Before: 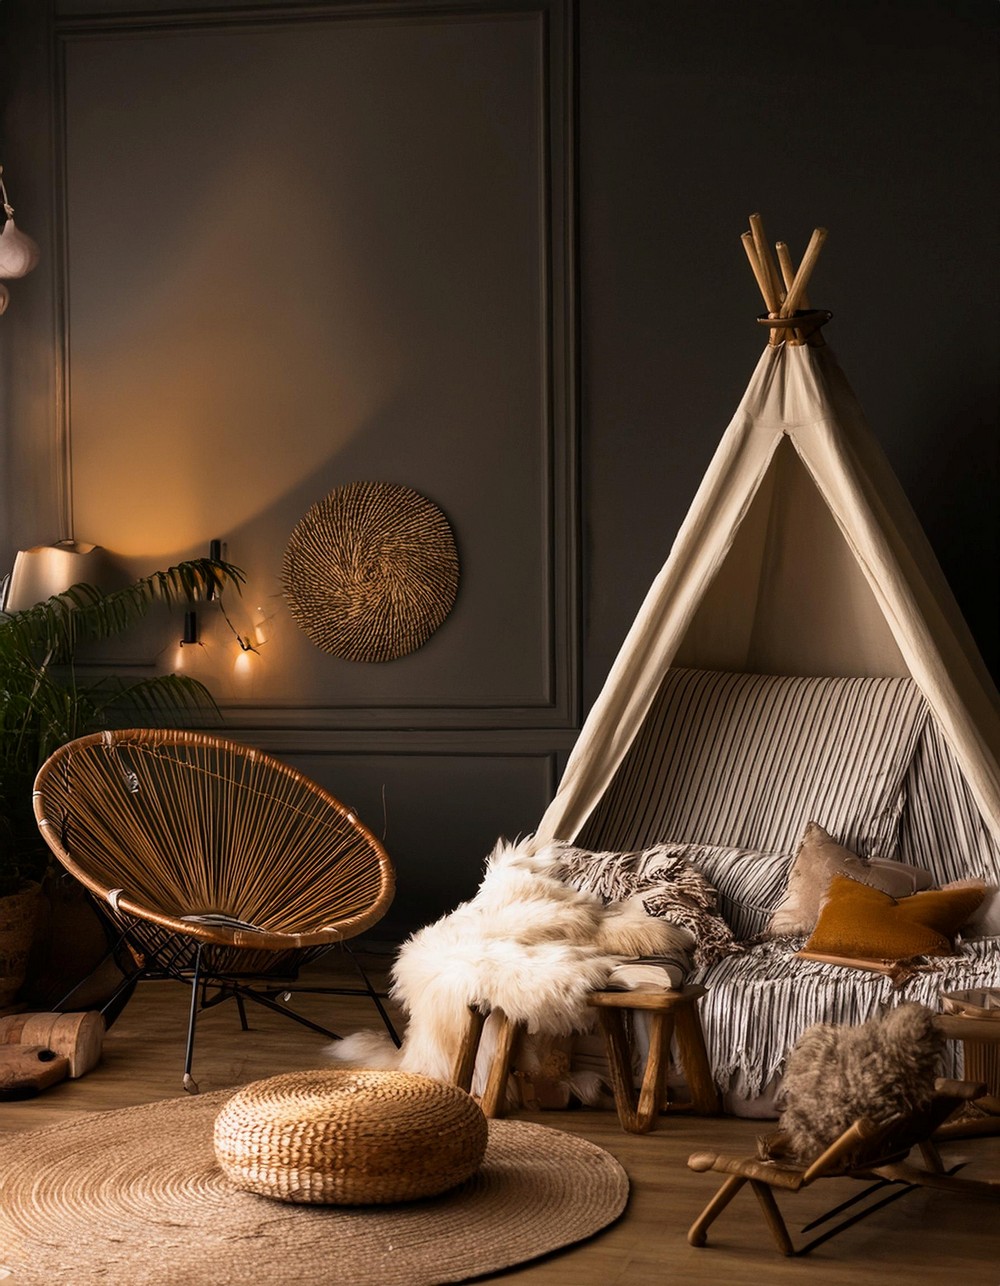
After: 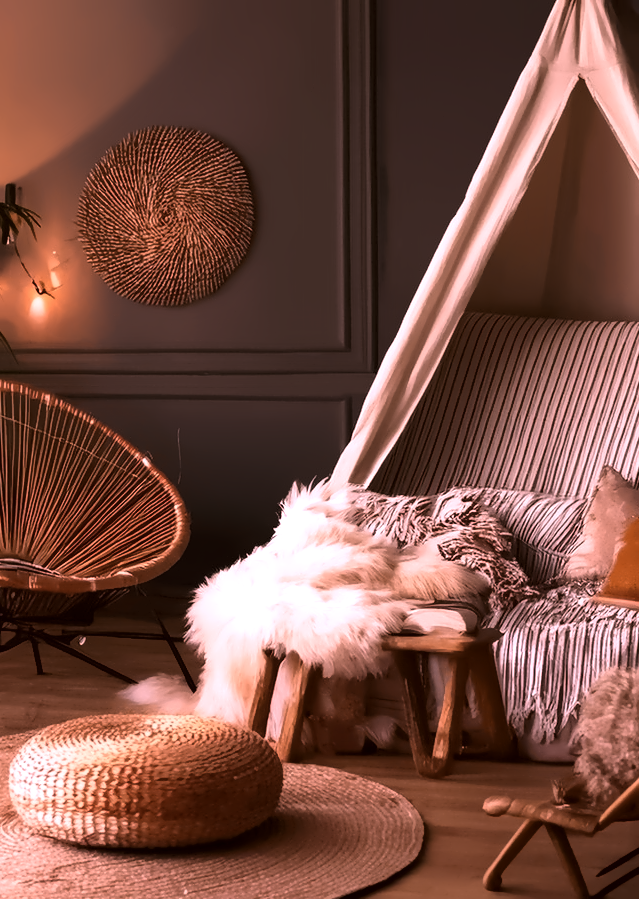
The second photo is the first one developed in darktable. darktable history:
denoise (profiled): patch size 2, strength 4, preserve shadows 1.02, bias correction -0.395, scattering 0.3, a [0, 0, 0]
exposure: exposure 0.05 EV
tone equalizer: -8 EV 0.02 EV, -7 EV 0.137 EV, -6 EV 0.249 EV, -5 EV 0.199 EV, -4 EV 0.104 EV, -3 EV 0.307 EV, -2 EV 0.428 EV, -1 EV 0.391 EV, +0 EV 0.398 EV, mask contrast compensation 0.05 EV
color equalizer: on, module defaults
color correction: highlights a* 19.89, highlights b* -8.27, shadows a* 2.46, shadows b* 1.79
crop: left 20.514%, top 27.742%, right 15.488%, bottom 2.286%
